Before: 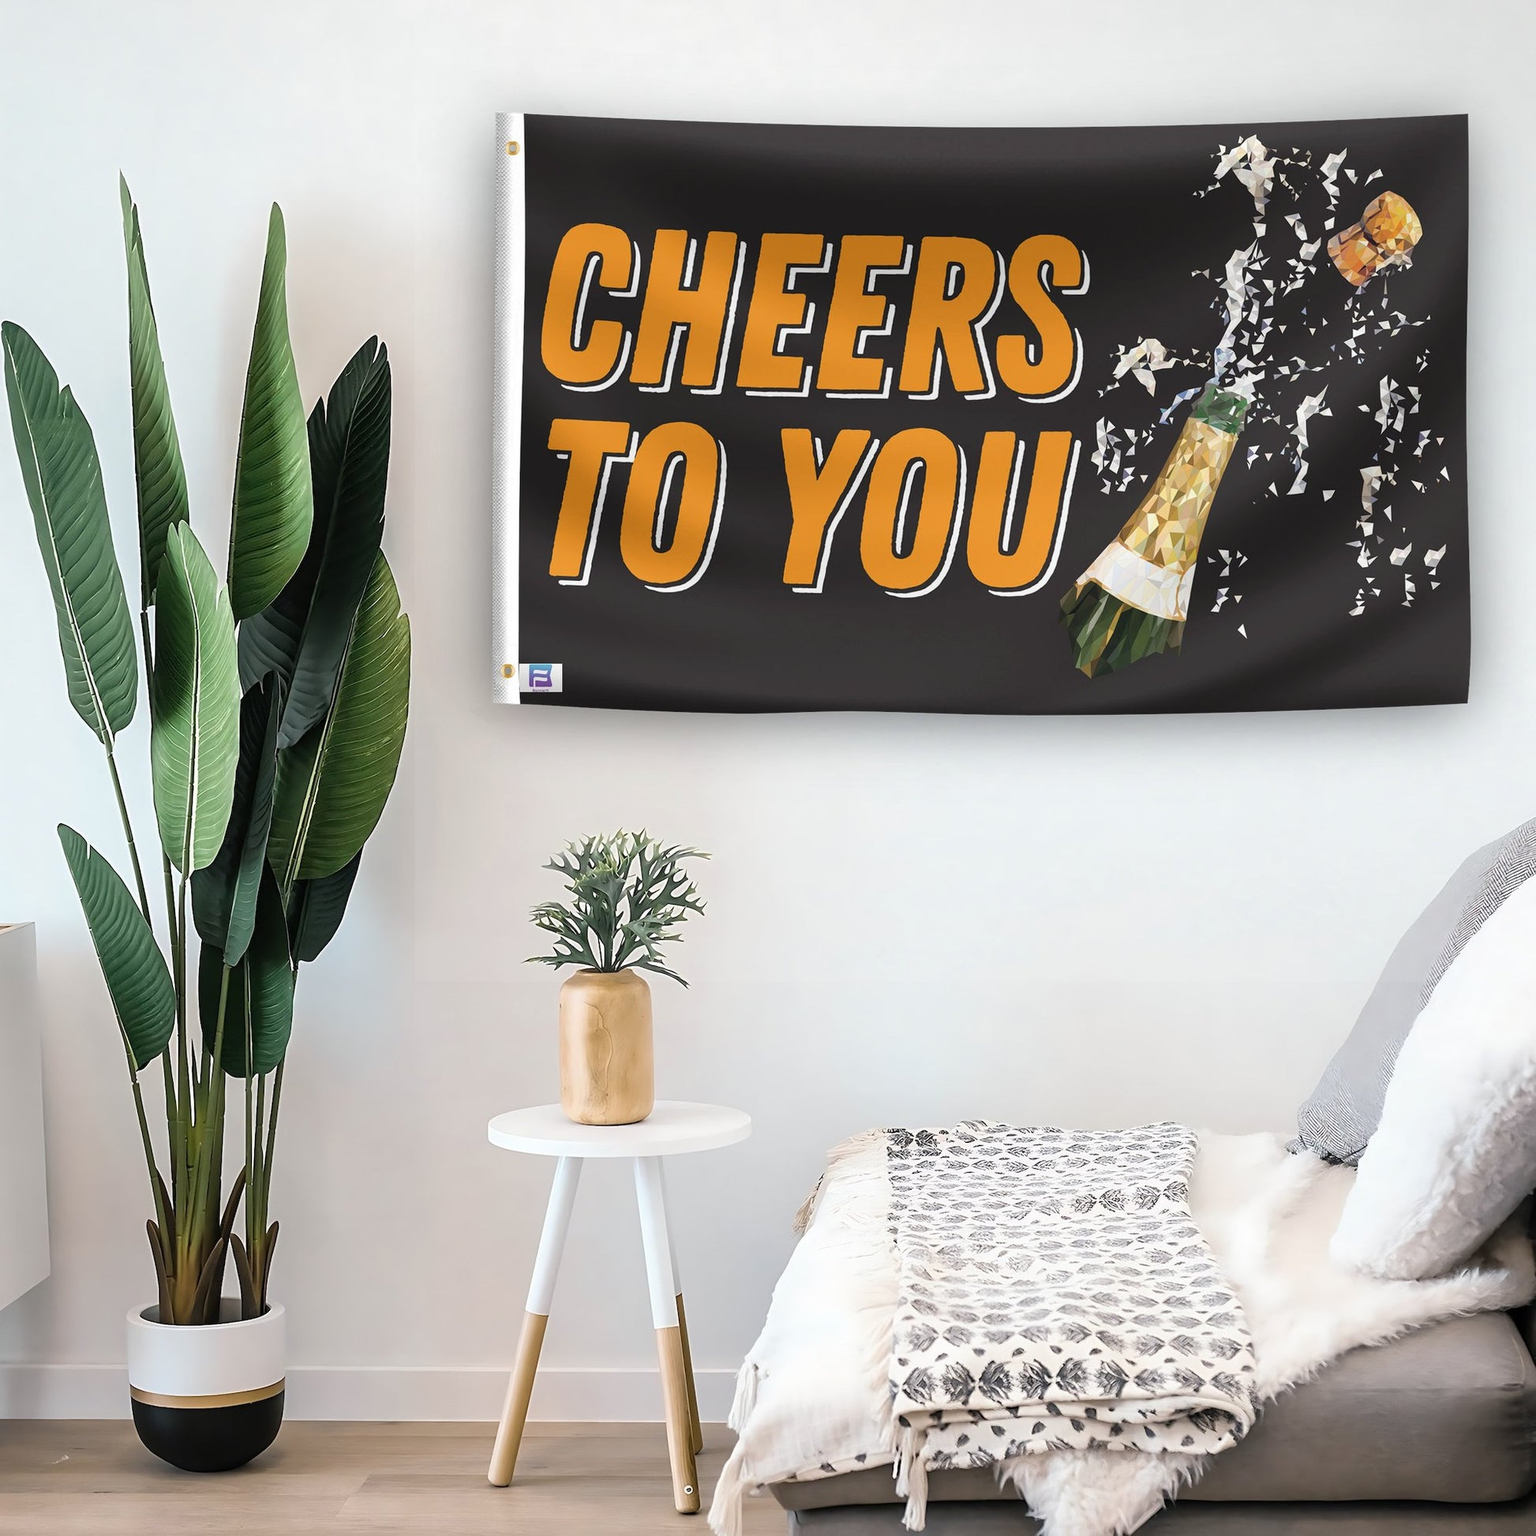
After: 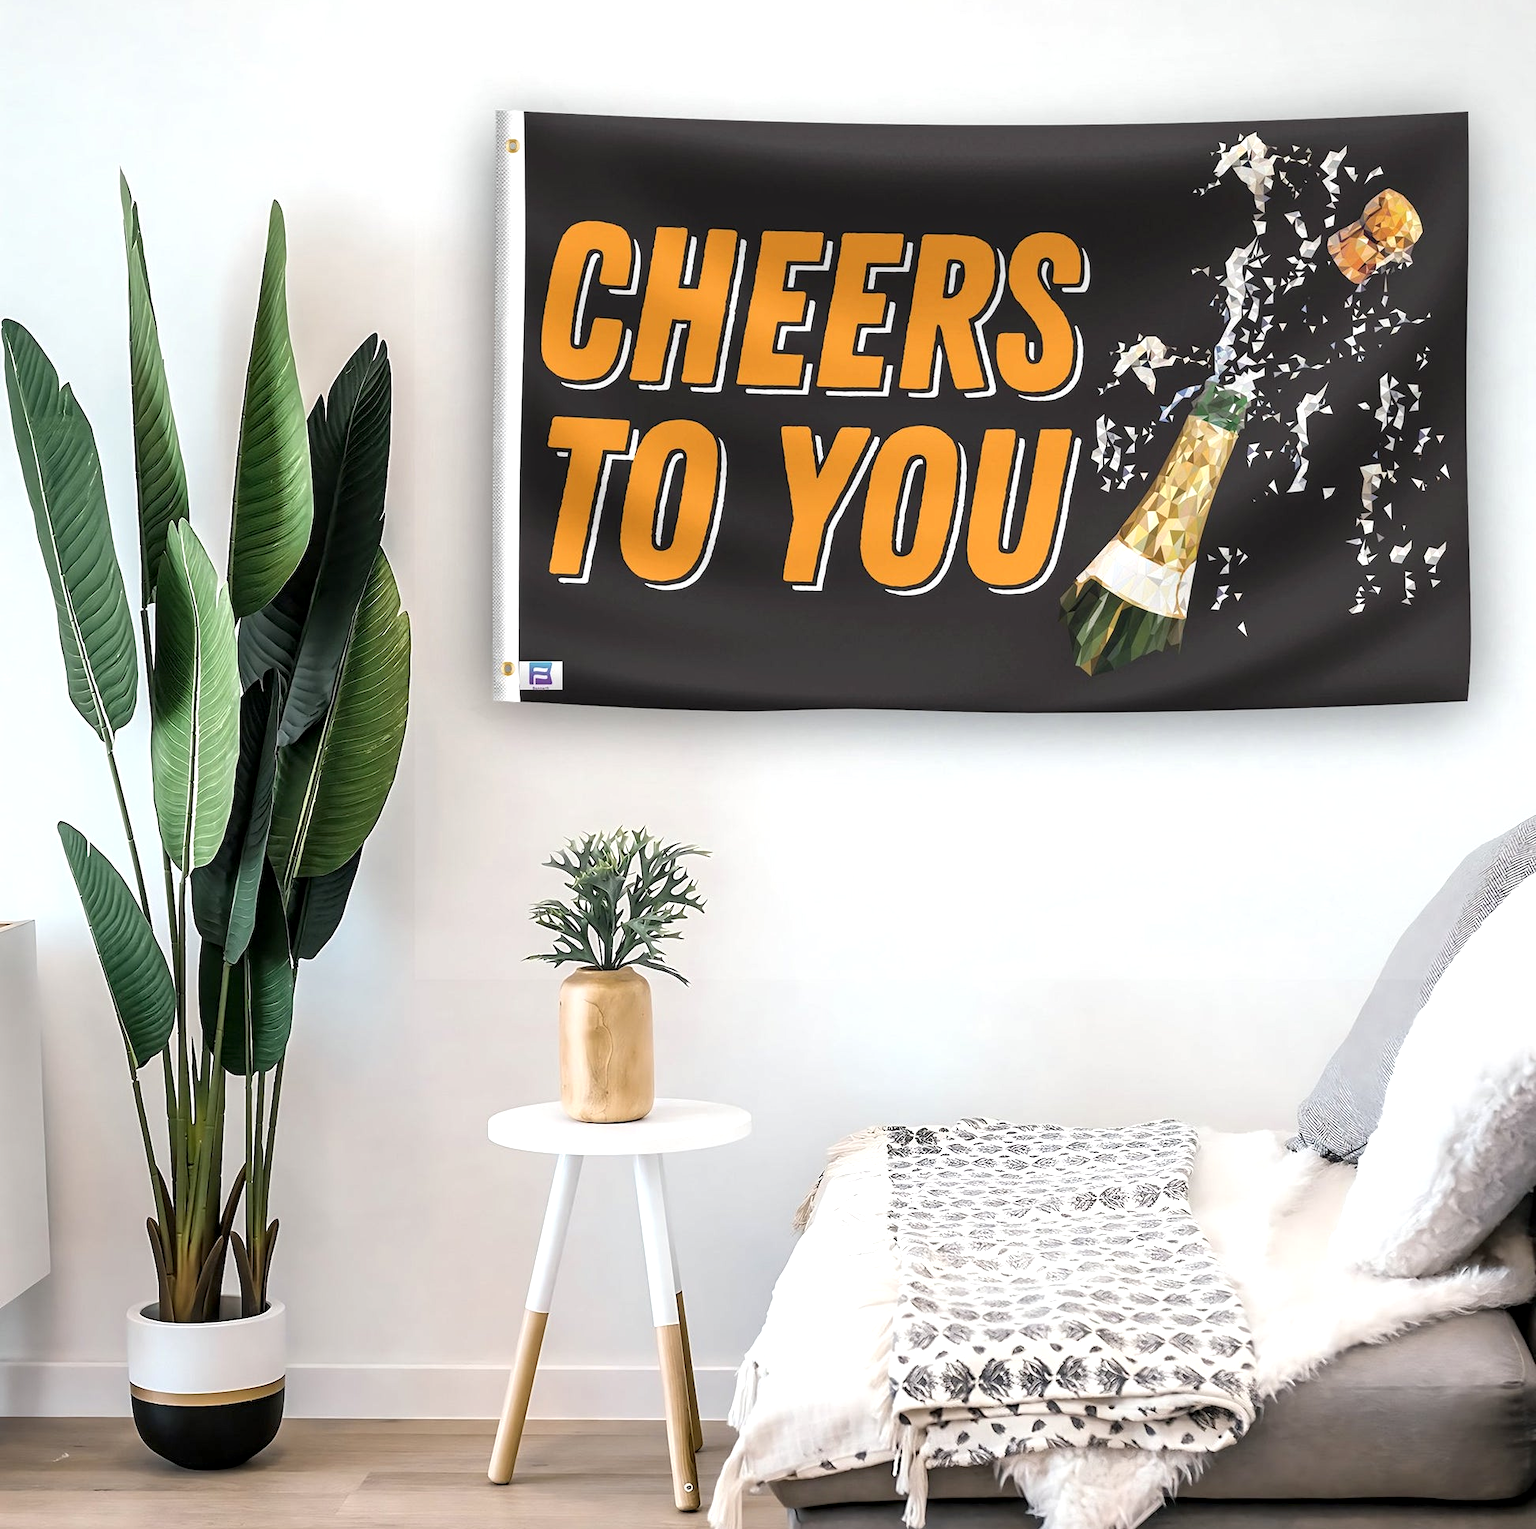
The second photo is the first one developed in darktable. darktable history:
local contrast: highlights 90%, shadows 78%
exposure: exposure 0.212 EV, compensate highlight preservation false
crop: top 0.171%, bottom 0.204%
